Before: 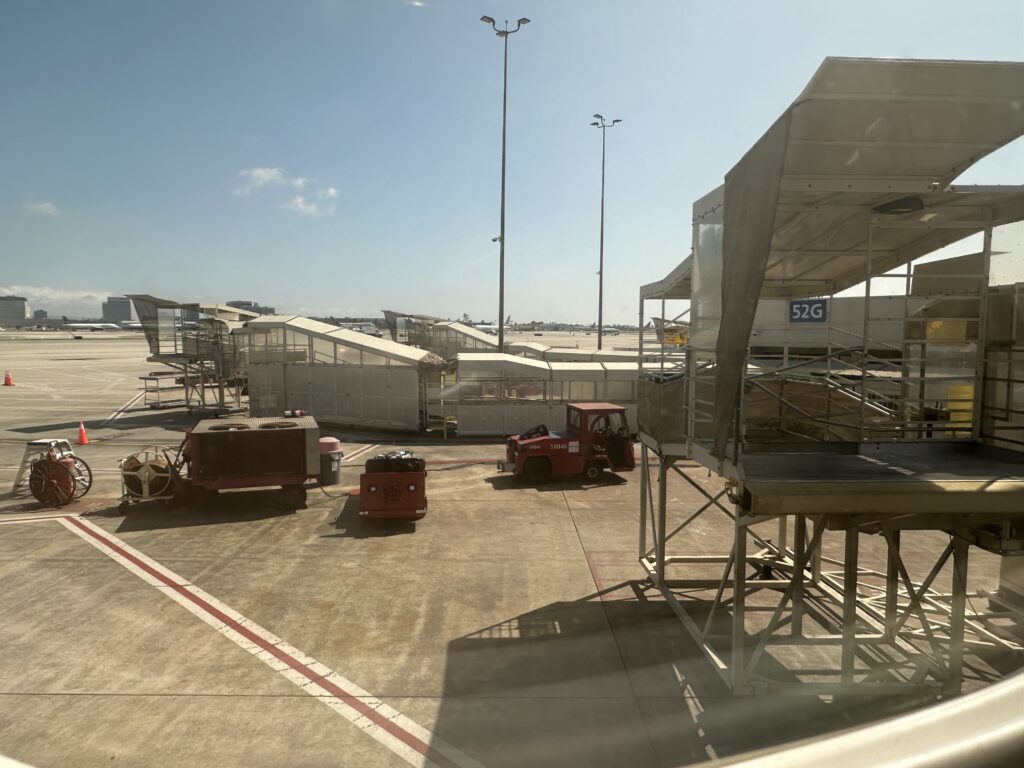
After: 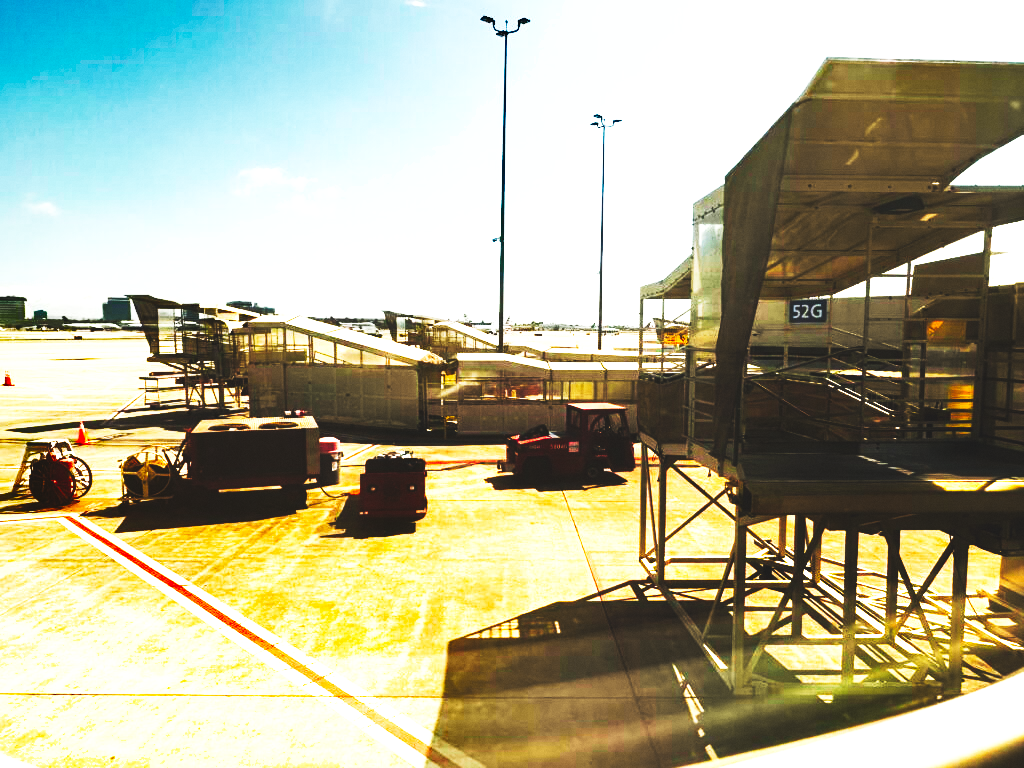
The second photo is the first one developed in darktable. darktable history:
base curve: curves: ch0 [(0, 0.015) (0.085, 0.116) (0.134, 0.298) (0.19, 0.545) (0.296, 0.764) (0.599, 0.982) (1, 1)], preserve colors none
shadows and highlights: shadows 12, white point adjustment 1.2, soften with gaussian
grain: coarseness 0.09 ISO, strength 10%
graduated density: on, module defaults
tone curve: curves: ch0 [(0, 0) (0.003, 0.082) (0.011, 0.082) (0.025, 0.088) (0.044, 0.088) (0.069, 0.093) (0.1, 0.101) (0.136, 0.109) (0.177, 0.129) (0.224, 0.155) (0.277, 0.214) (0.335, 0.289) (0.399, 0.378) (0.468, 0.476) (0.543, 0.589) (0.623, 0.713) (0.709, 0.826) (0.801, 0.908) (0.898, 0.98) (1, 1)], preserve colors none
tone equalizer: on, module defaults
color balance: output saturation 120%
